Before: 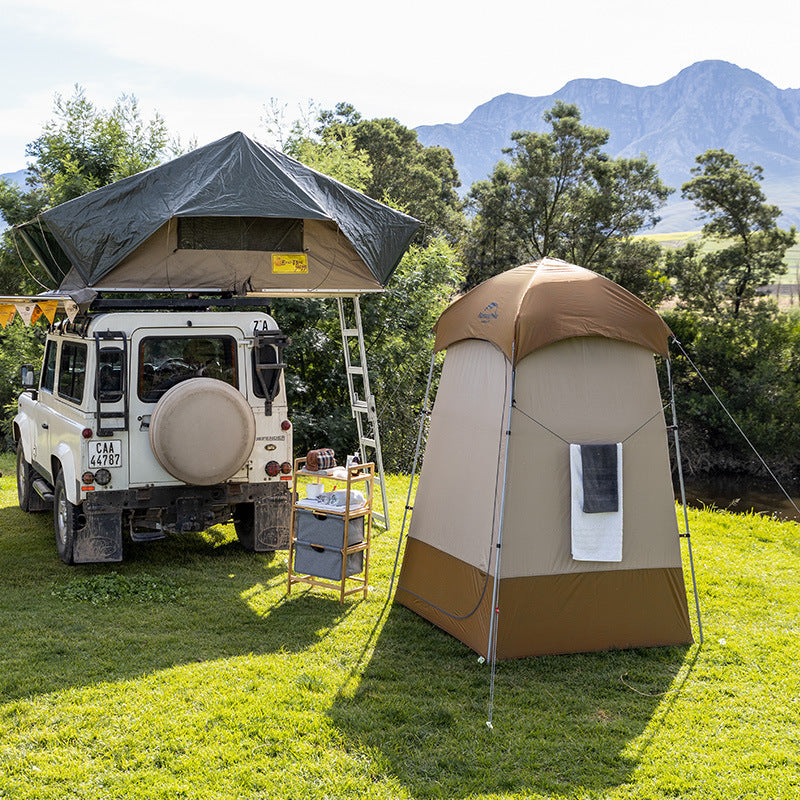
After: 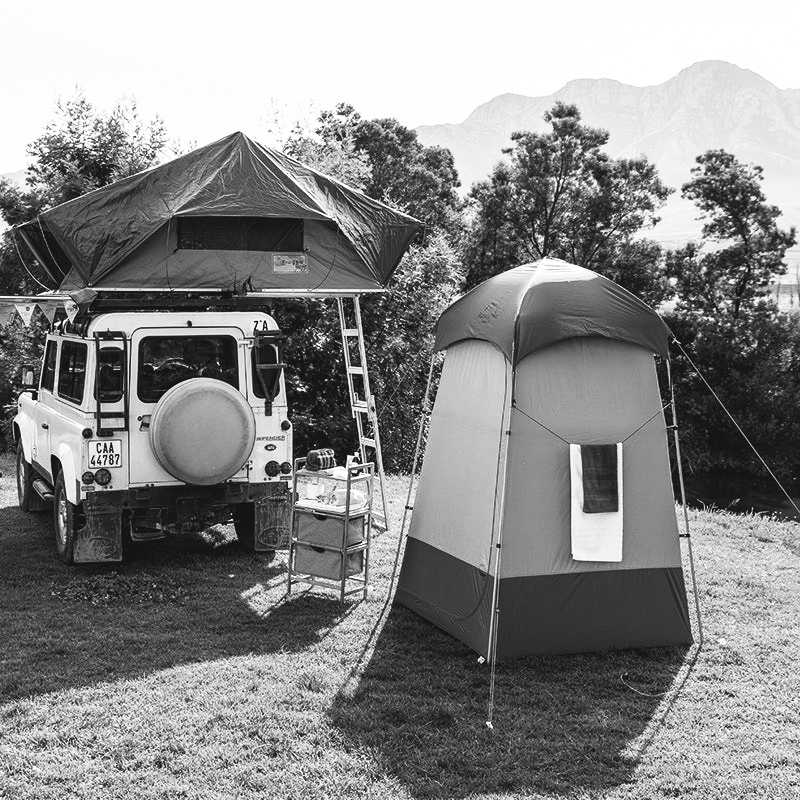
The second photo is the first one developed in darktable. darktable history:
tone curve: curves: ch0 [(0, 0) (0.003, 0.063) (0.011, 0.063) (0.025, 0.063) (0.044, 0.066) (0.069, 0.071) (0.1, 0.09) (0.136, 0.116) (0.177, 0.144) (0.224, 0.192) (0.277, 0.246) (0.335, 0.311) (0.399, 0.399) (0.468, 0.49) (0.543, 0.589) (0.623, 0.709) (0.709, 0.827) (0.801, 0.918) (0.898, 0.969) (1, 1)], preserve colors none
color look up table: target L [91.64, 85.98, 79.52, 81.33, 82.41, 74.05, 71.22, 68.74, 41.55, 42.1, 43.46, 37.41, 33.18, 19.87, 6.319, 200.09, 76.61, 62.72, 66.74, 64.99, 58.12, 52.54, 46.43, 32.75, 19.87, 10.27, 93.05, 87.41, 90.24, 73.19, 67, 64.99, 80.6, 79.88, 83.12, 63.73, 45.09, 36.57, 33.18, 15.16, 34.59, 13.23, 94.45, 82.76, 67.37, 70.48, 49.1, 51.75, 23.97], target a [-0.1, -0.003, -0.002, 0, -0.002, 0, 0.001, 0.001, 0, 0.001, 0.001, 0.001, 0, 0, -0.229, 0, -0.002, 0.001 ×5, 0 ×4, -0.003, -0.101, -0.101, 0.001, 0.001, 0.001, 0, 0, -0.001, 0.001, 0.001, 0, 0, 0, 0.001, 0, -0.1, 0, 0, 0.001, 0.001, 0.001, 0], target b [1.238, 0.026, 0.025, 0.003, 0.026, 0.003, -0.004, -0.004, 0, -0.004, -0.004, -0.004, -0.001, -0.001, 2.828, 0, 0.025, -0.004 ×5, 0, -0.001, -0.001, 0, 0.025, 1.251, 1.242, -0.004, -0.004, -0.004, 0.003, 0.003, 0.003, -0.004, -0.004, -0.001, -0.001, 0.005, -0.004, 0.005, 1.23, 0.003, 0.003, -0.004, -0.004, -0.004, -0.001], num patches 49
